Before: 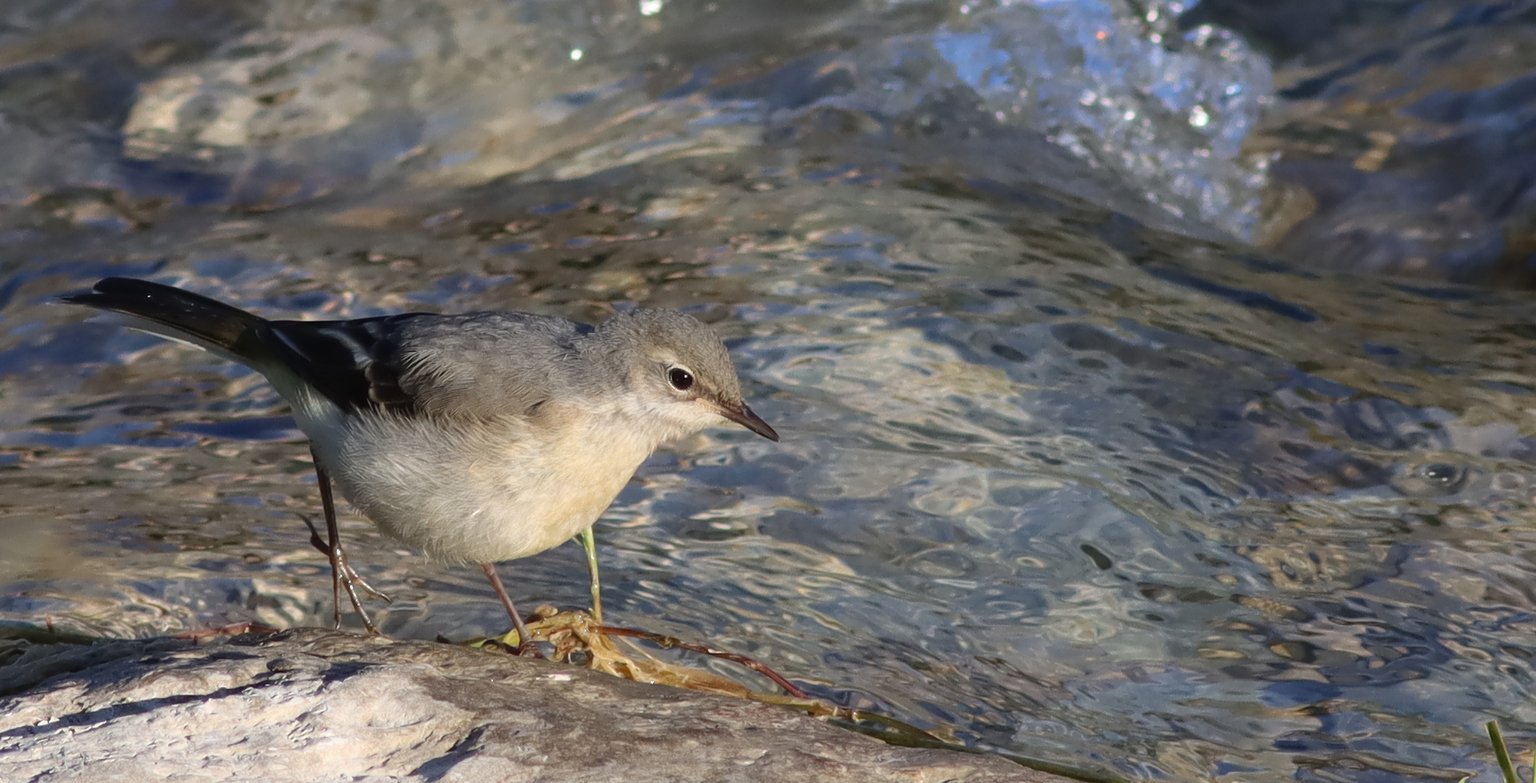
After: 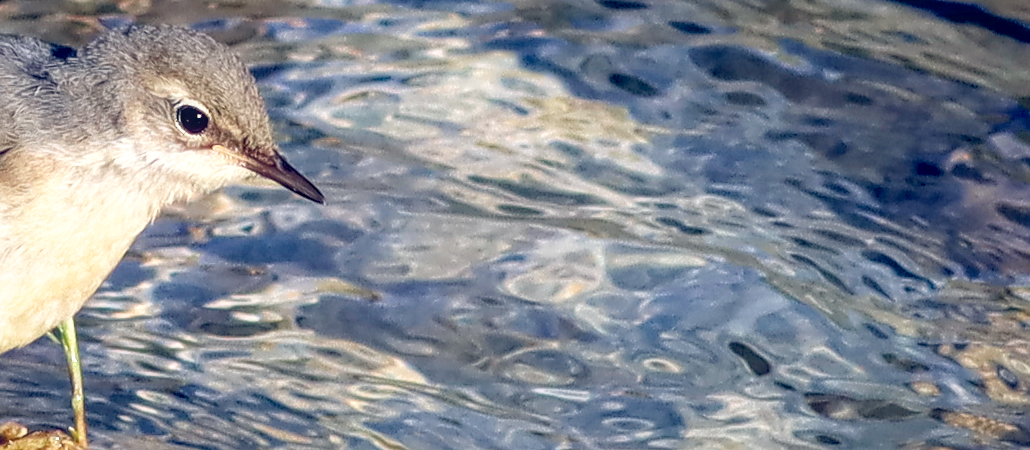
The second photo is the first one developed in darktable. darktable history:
sharpen: radius 1.902, amount 0.415, threshold 1.196
crop: left 35.024%, top 37.061%, right 14.976%, bottom 20.043%
local contrast: on, module defaults
color balance rgb: highlights gain › chroma 0.223%, highlights gain › hue 330.01°, global offset › chroma 0.253%, global offset › hue 257.01°, perceptual saturation grading › global saturation 20%, perceptual saturation grading › highlights -24.859%, perceptual saturation grading › shadows 25.608%, perceptual brilliance grading › global brilliance 10.949%, global vibrance 16.539%, saturation formula JzAzBz (2021)
base curve: curves: ch0 [(0, 0) (0.688, 0.865) (1, 1)], preserve colors none
